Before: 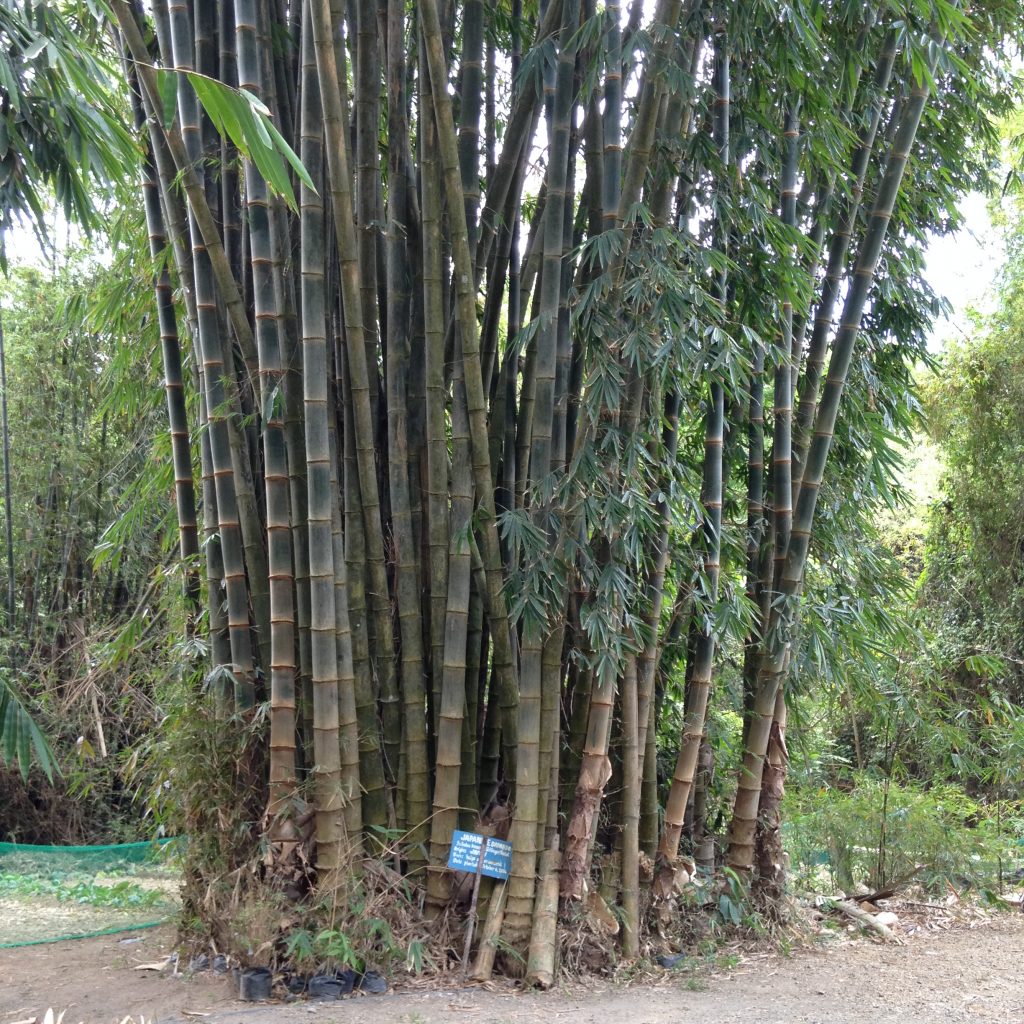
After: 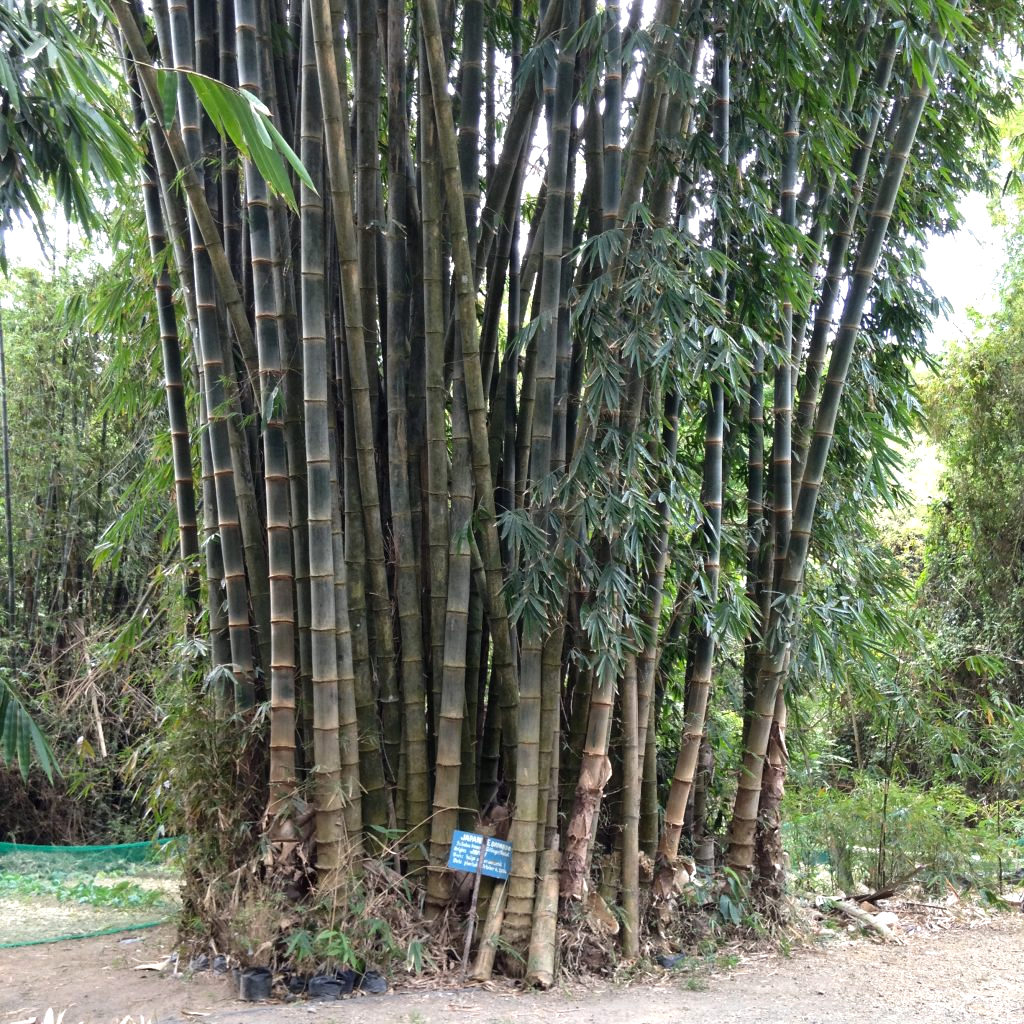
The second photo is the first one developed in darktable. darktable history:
tone equalizer: -8 EV -0.385 EV, -7 EV -0.398 EV, -6 EV -0.347 EV, -5 EV -0.229 EV, -3 EV 0.25 EV, -2 EV 0.352 EV, -1 EV 0.397 EV, +0 EV 0.409 EV, edges refinement/feathering 500, mask exposure compensation -1.57 EV, preserve details no
color zones: curves: ch0 [(0, 0.465) (0.092, 0.596) (0.289, 0.464) (0.429, 0.453) (0.571, 0.464) (0.714, 0.455) (0.857, 0.462) (1, 0.465)]
